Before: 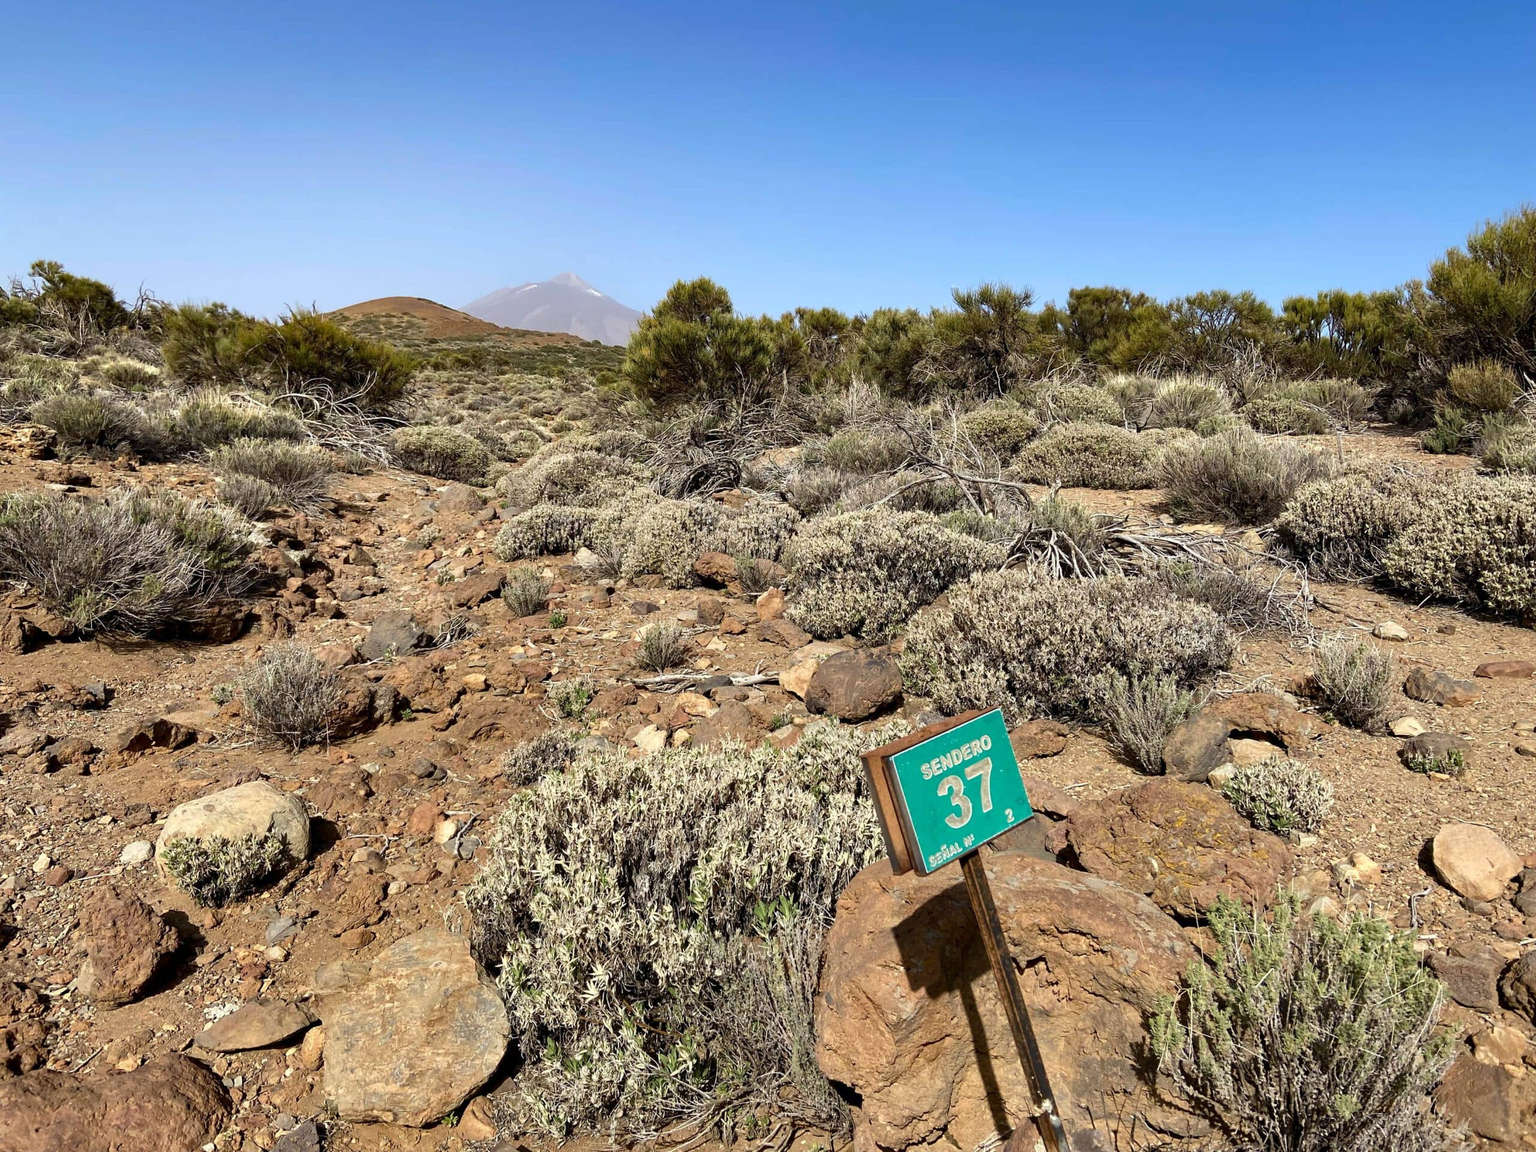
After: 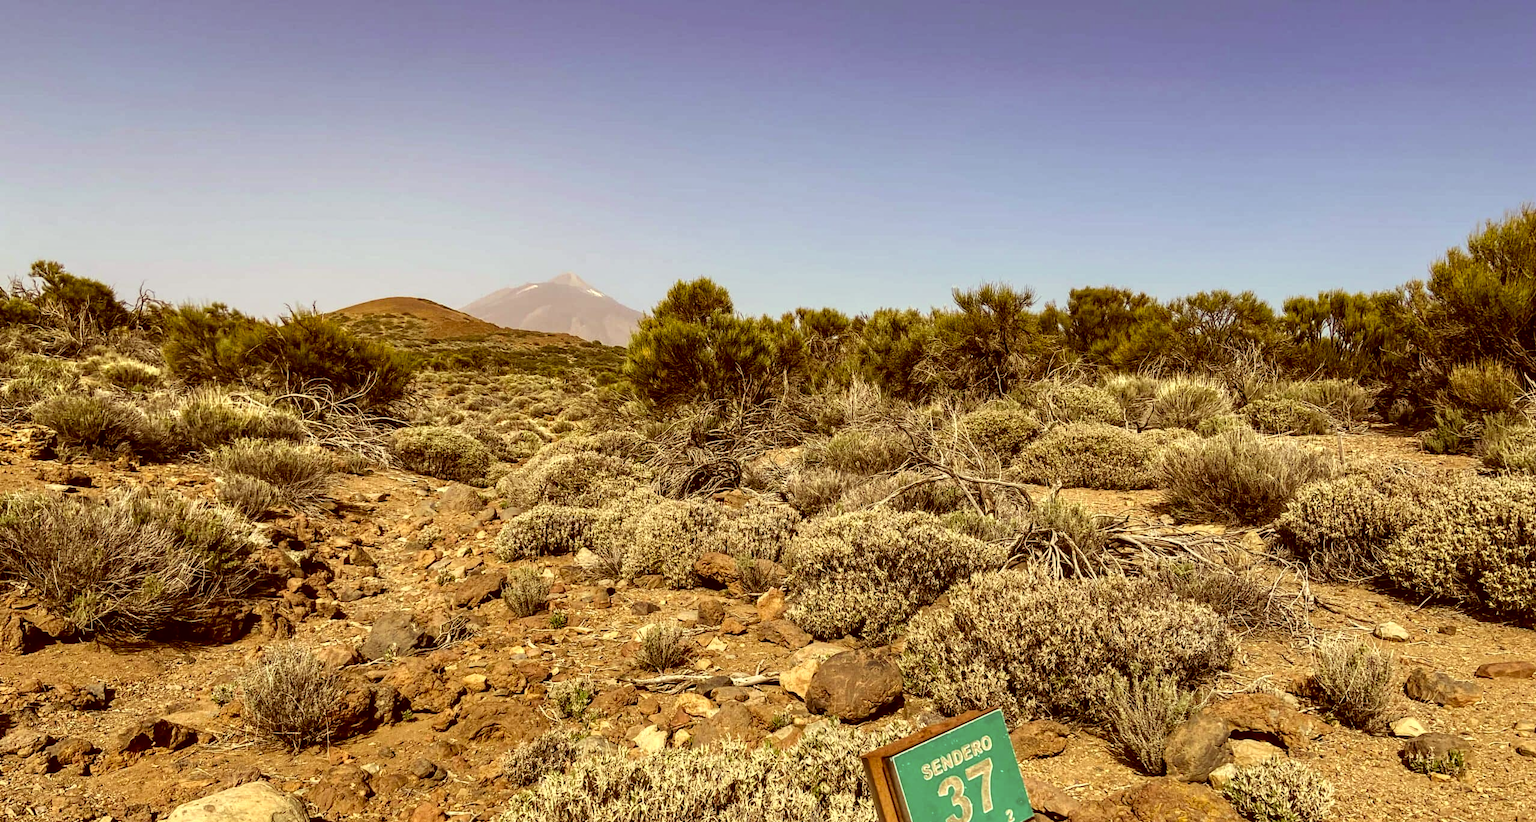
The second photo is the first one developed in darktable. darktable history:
color balance rgb: global vibrance 0.5%
crop: bottom 28.576%
local contrast: detail 130%
color correction: highlights a* 1.12, highlights b* 24.26, shadows a* 15.58, shadows b* 24.26
